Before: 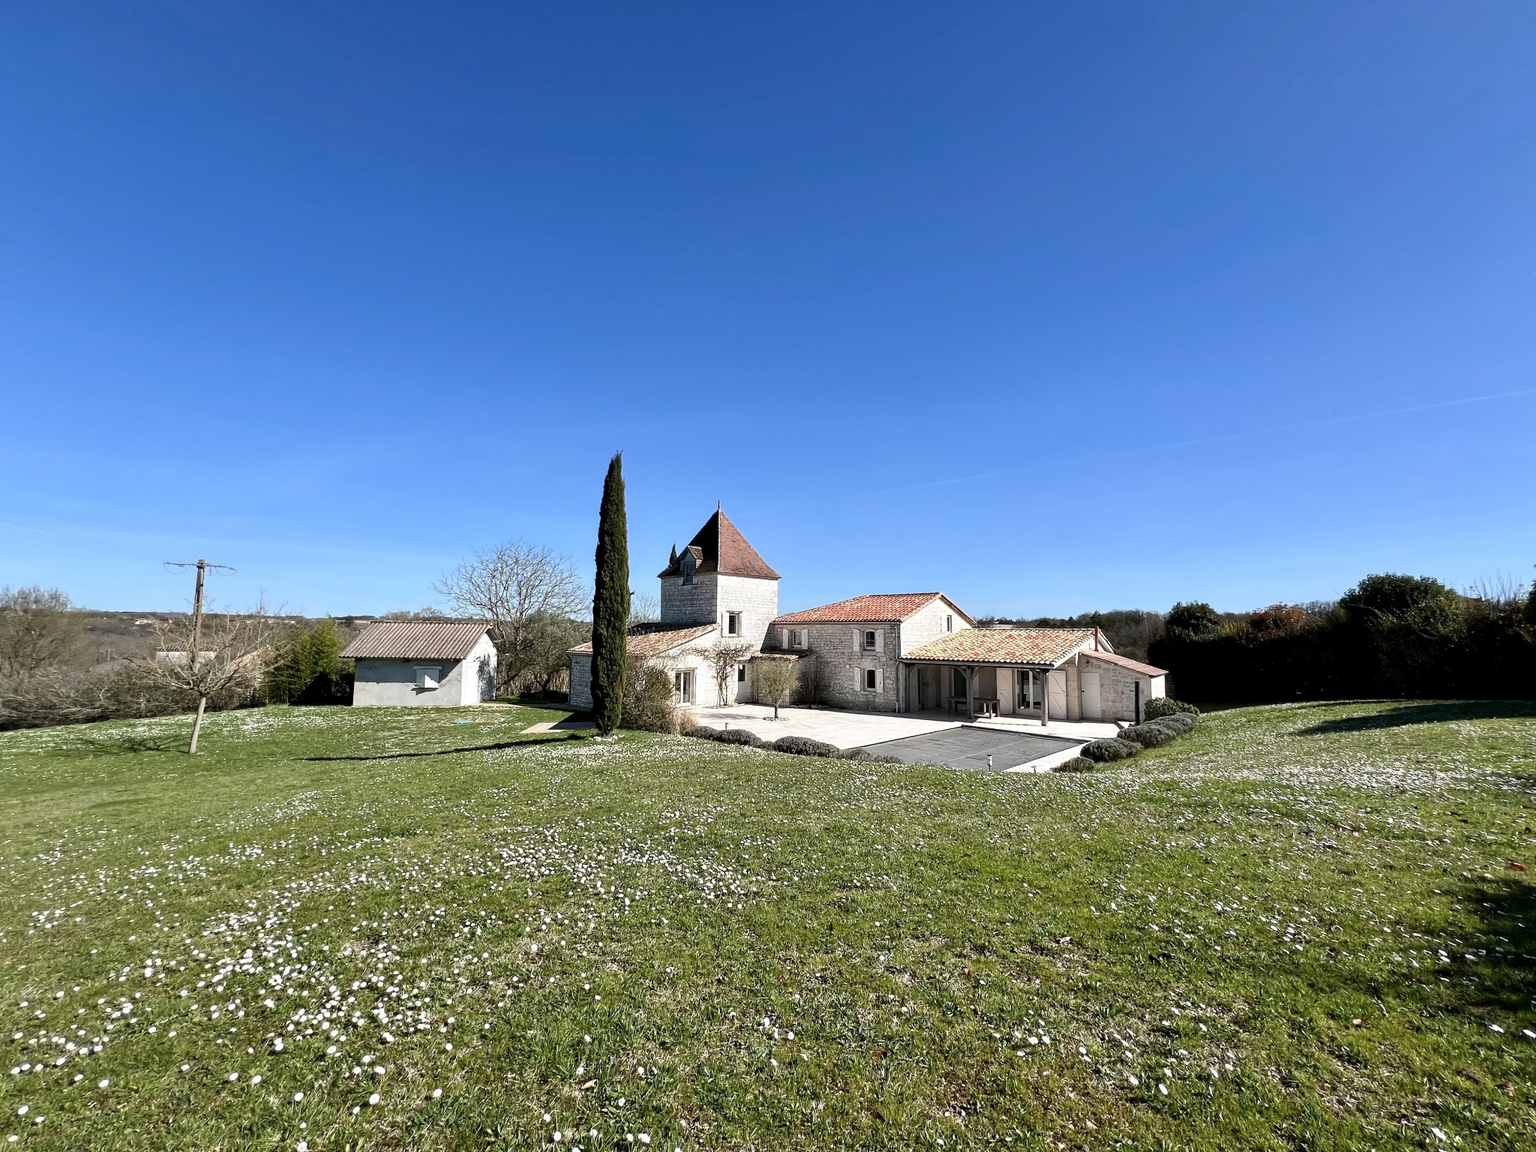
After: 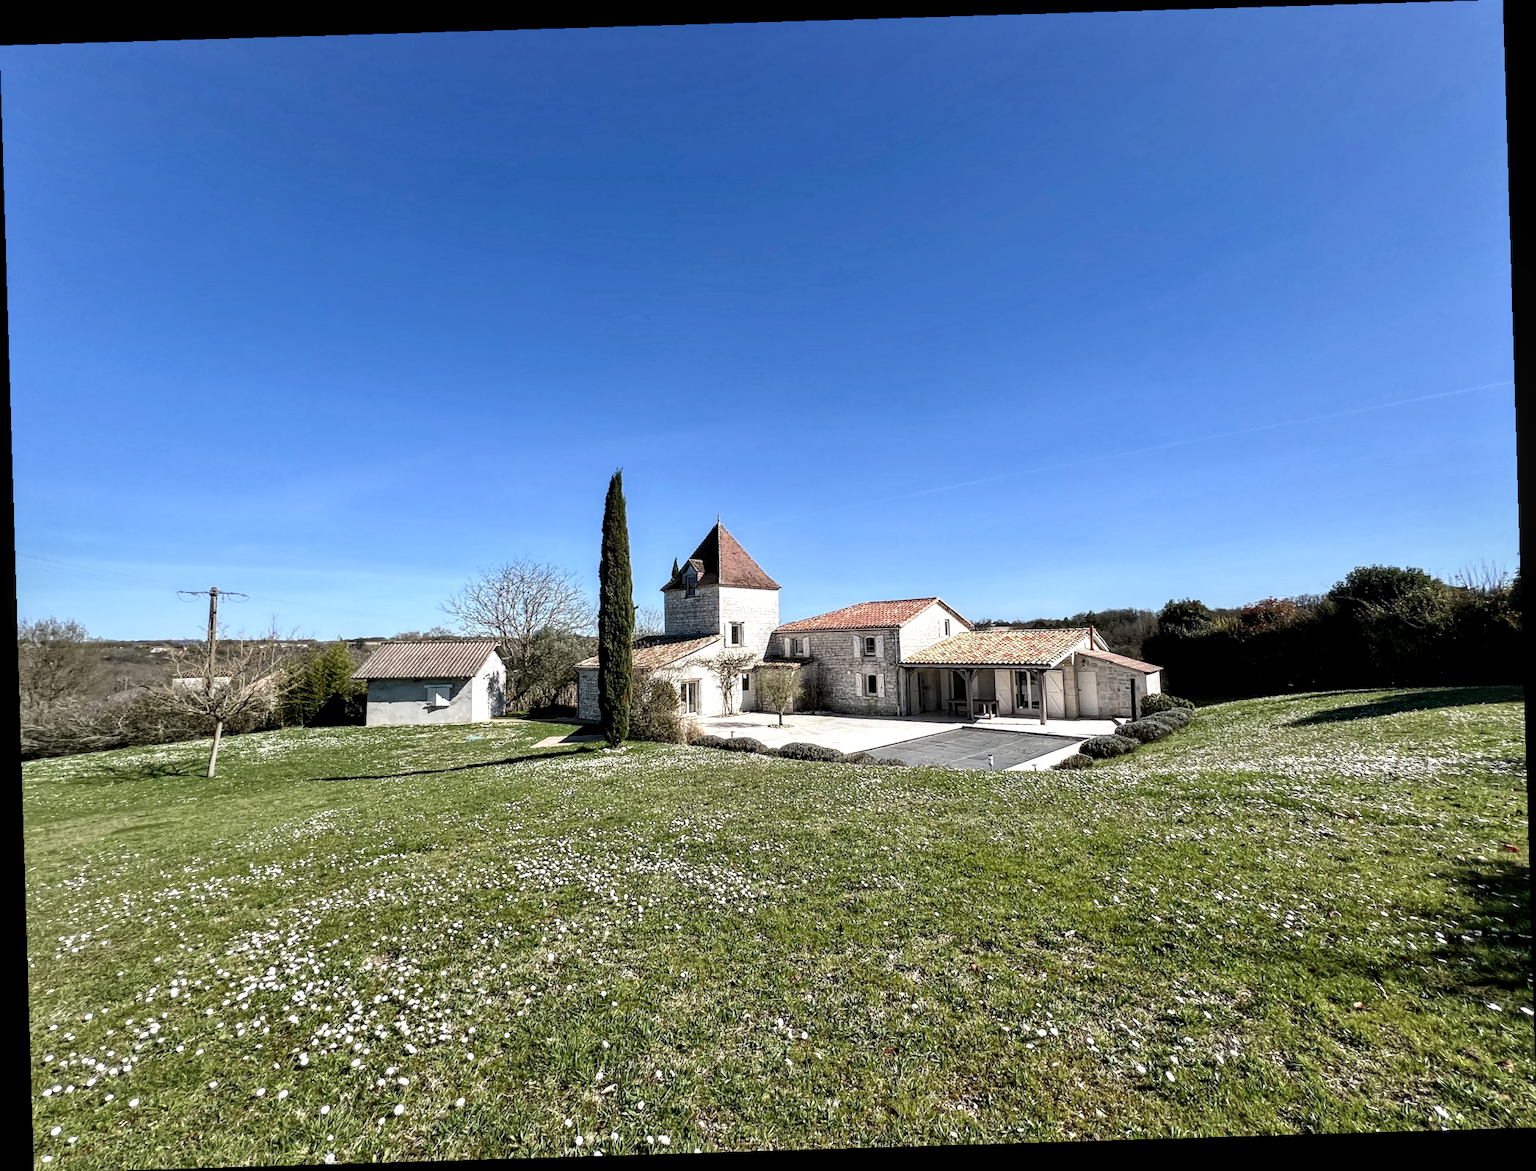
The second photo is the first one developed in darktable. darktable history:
local contrast: highlights 59%, detail 145%
rotate and perspective: rotation -1.75°, automatic cropping off
shadows and highlights: shadows 20.55, highlights -20.99, soften with gaussian
